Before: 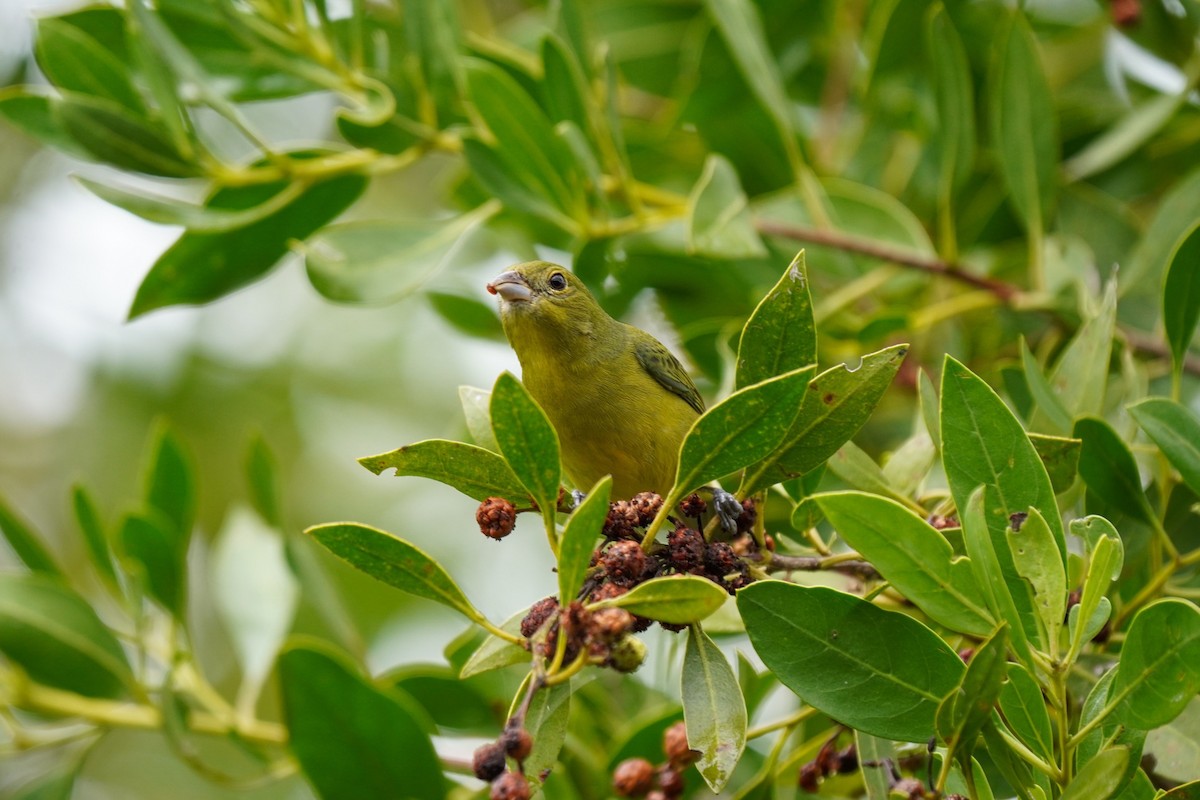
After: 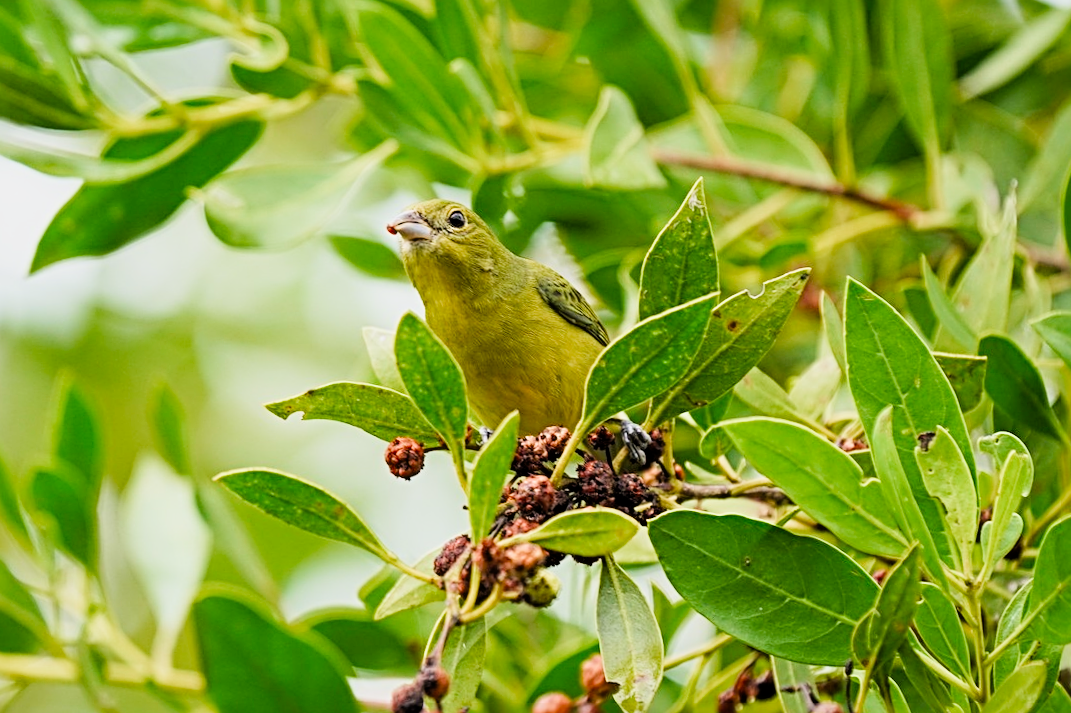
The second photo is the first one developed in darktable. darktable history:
crop and rotate: angle 2.22°, left 5.627%, top 5.713%
sharpen: radius 3.949
filmic rgb: middle gray luminance 29.21%, black relative exposure -10.24 EV, white relative exposure 5.49 EV, target black luminance 0%, hardness 3.91, latitude 2.05%, contrast 1.131, highlights saturation mix 5.67%, shadows ↔ highlights balance 14.84%, color science v4 (2020)
exposure: black level correction 0, exposure 0.897 EV, compensate highlight preservation false
